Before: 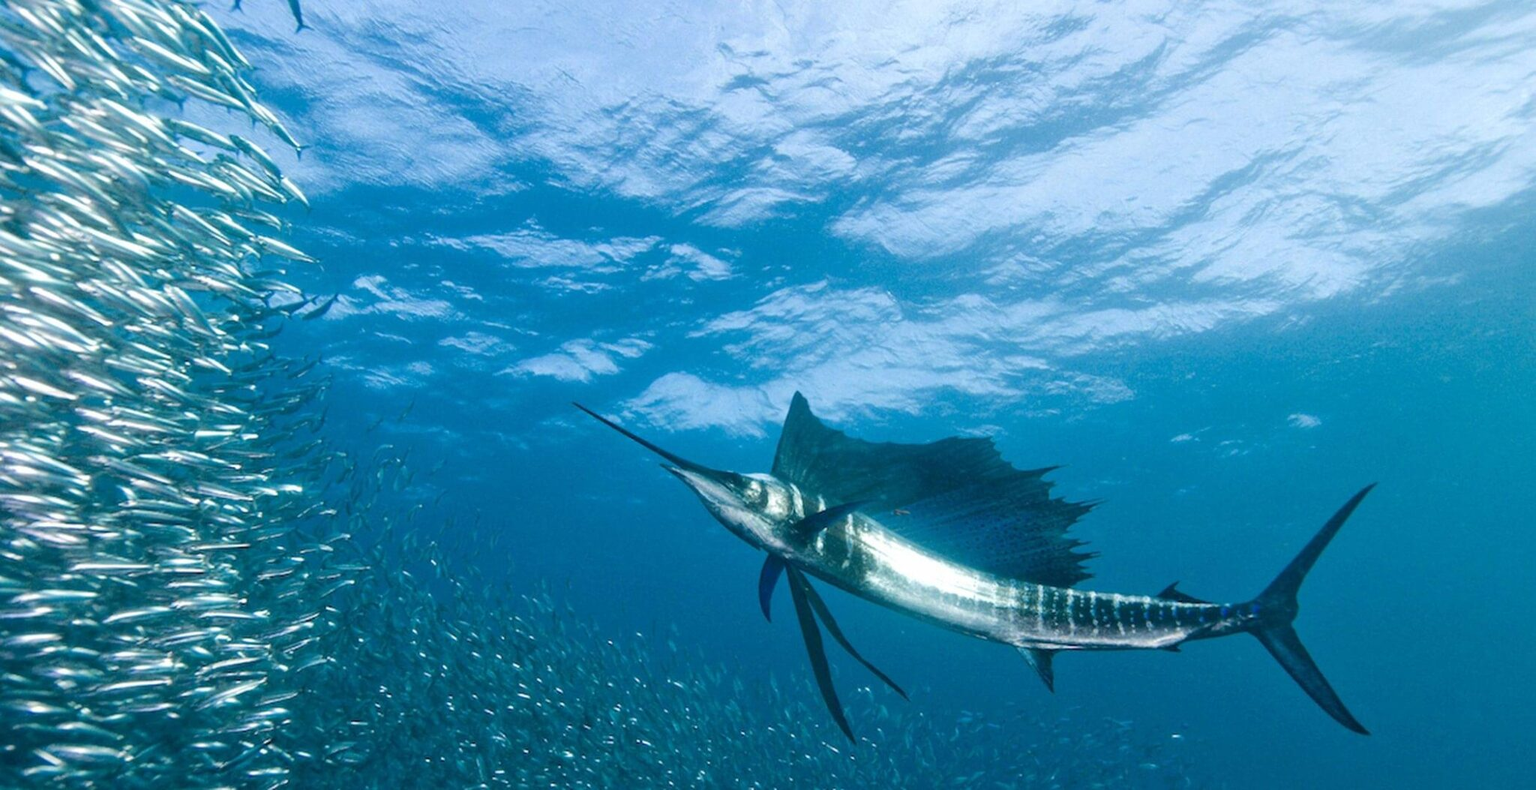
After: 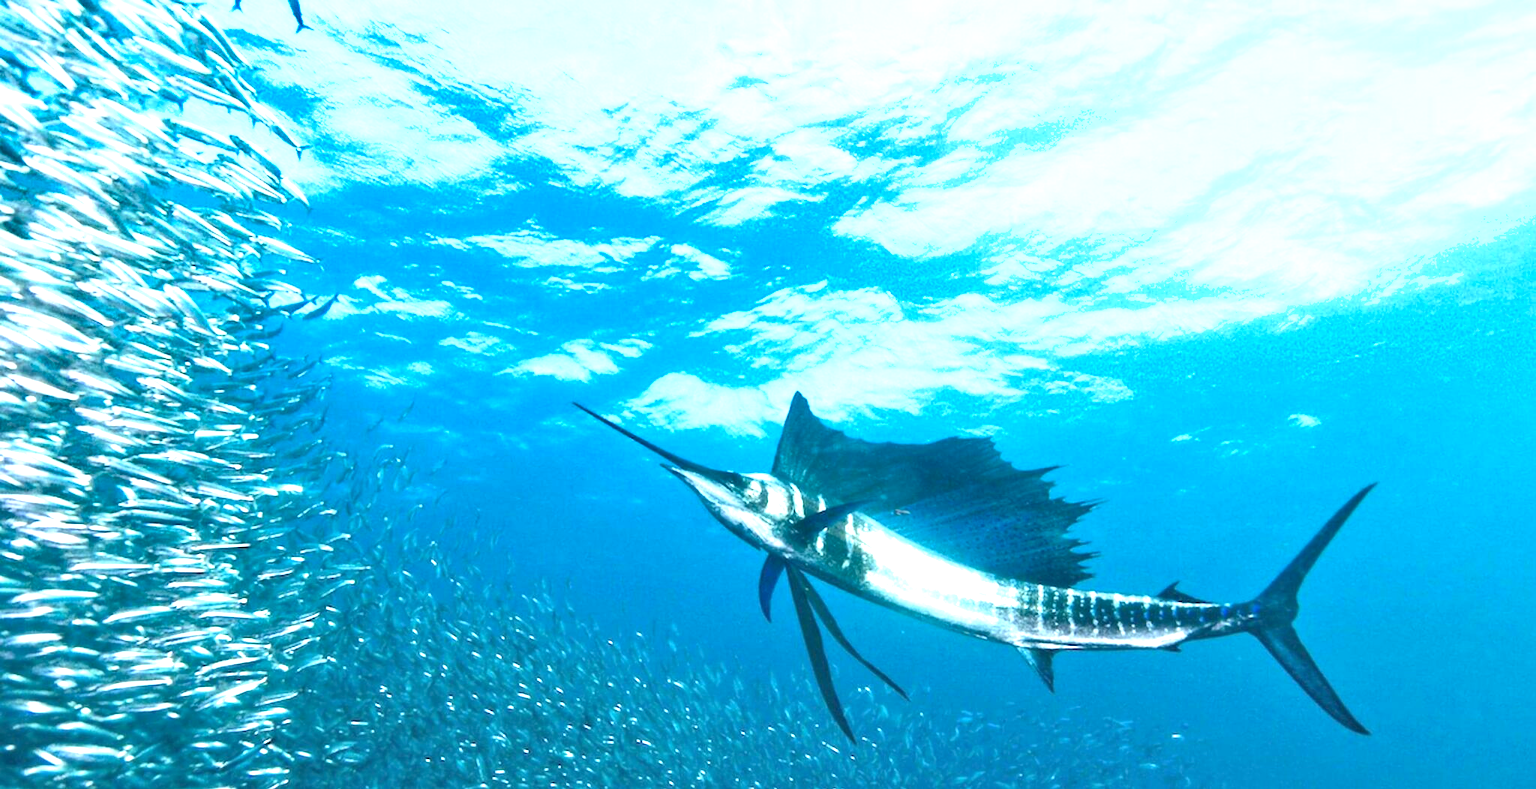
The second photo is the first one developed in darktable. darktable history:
tone equalizer: -8 EV -0.727 EV, -7 EV -0.7 EV, -6 EV -0.628 EV, -5 EV -0.395 EV, -3 EV 0.404 EV, -2 EV 0.6 EV, -1 EV 0.674 EV, +0 EV 0.768 EV, smoothing diameter 24.81%, edges refinement/feathering 5.68, preserve details guided filter
exposure: exposure 0.76 EV, compensate exposure bias true, compensate highlight preservation false
shadows and highlights: shadows 20.95, highlights -36.65, soften with gaussian
